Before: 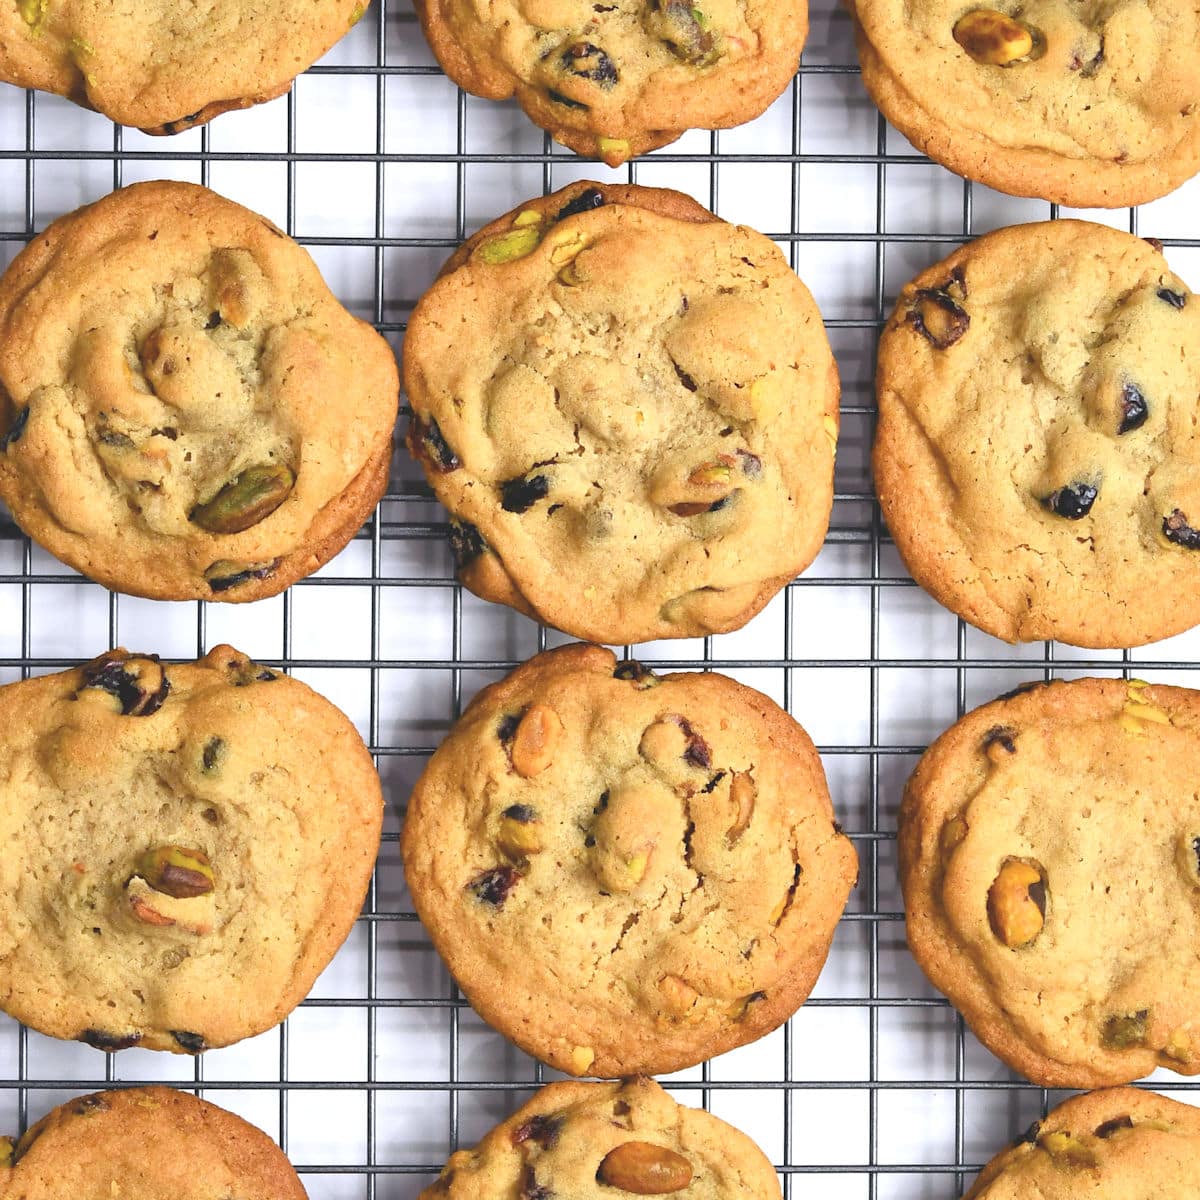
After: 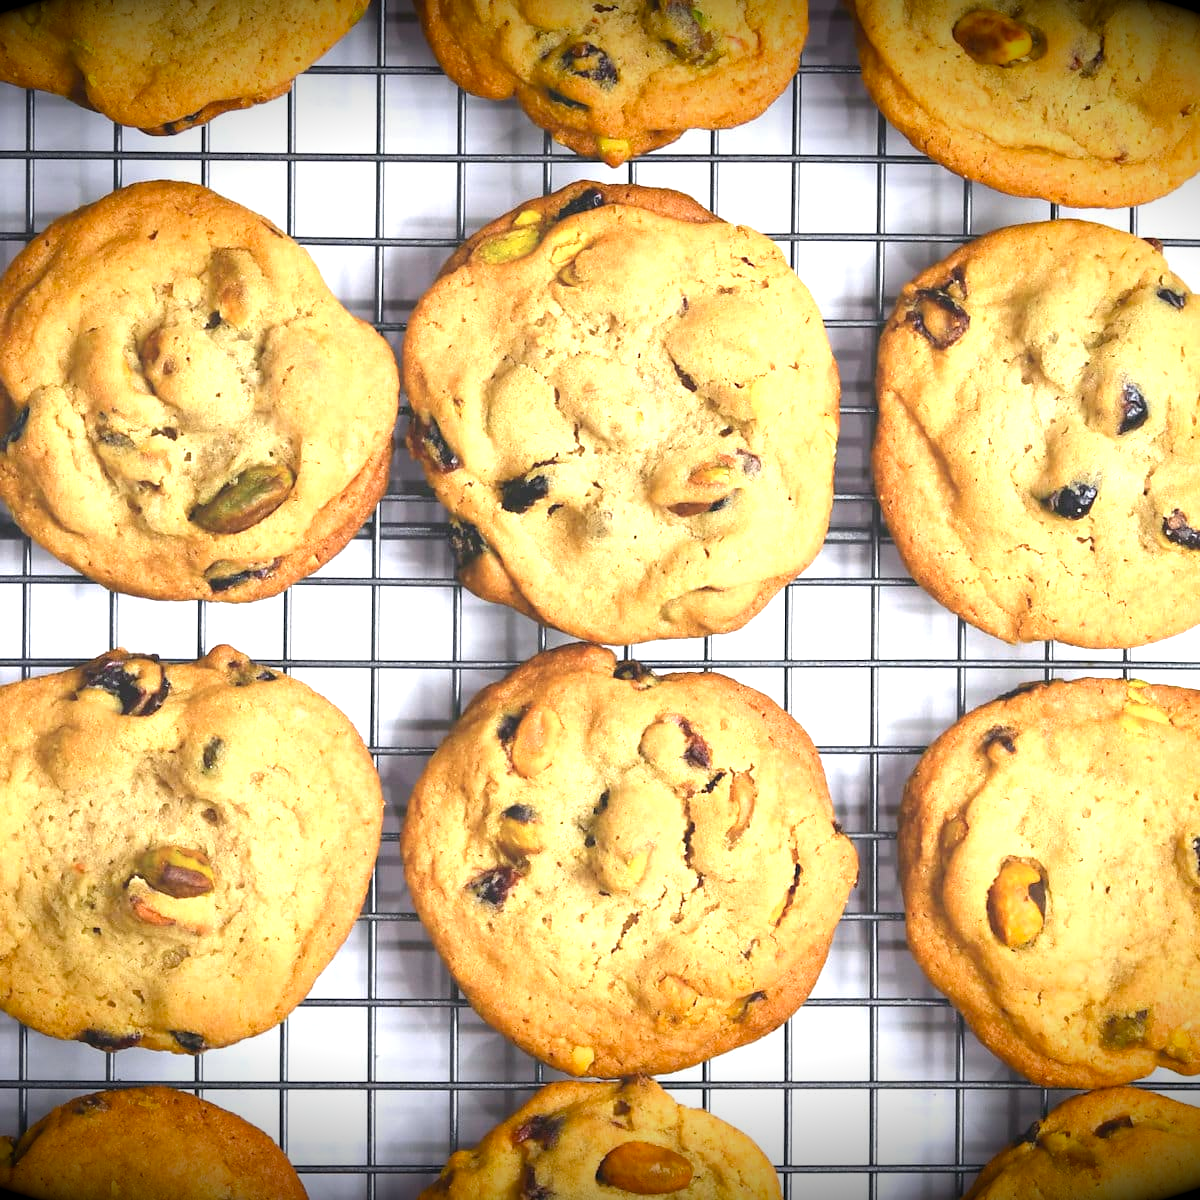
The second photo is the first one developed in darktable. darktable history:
vignetting: fall-off start 98.29%, fall-off radius 100%, brightness -1, saturation 0.5, width/height ratio 1.428
exposure: exposure 0.74 EV, compensate highlight preservation false
